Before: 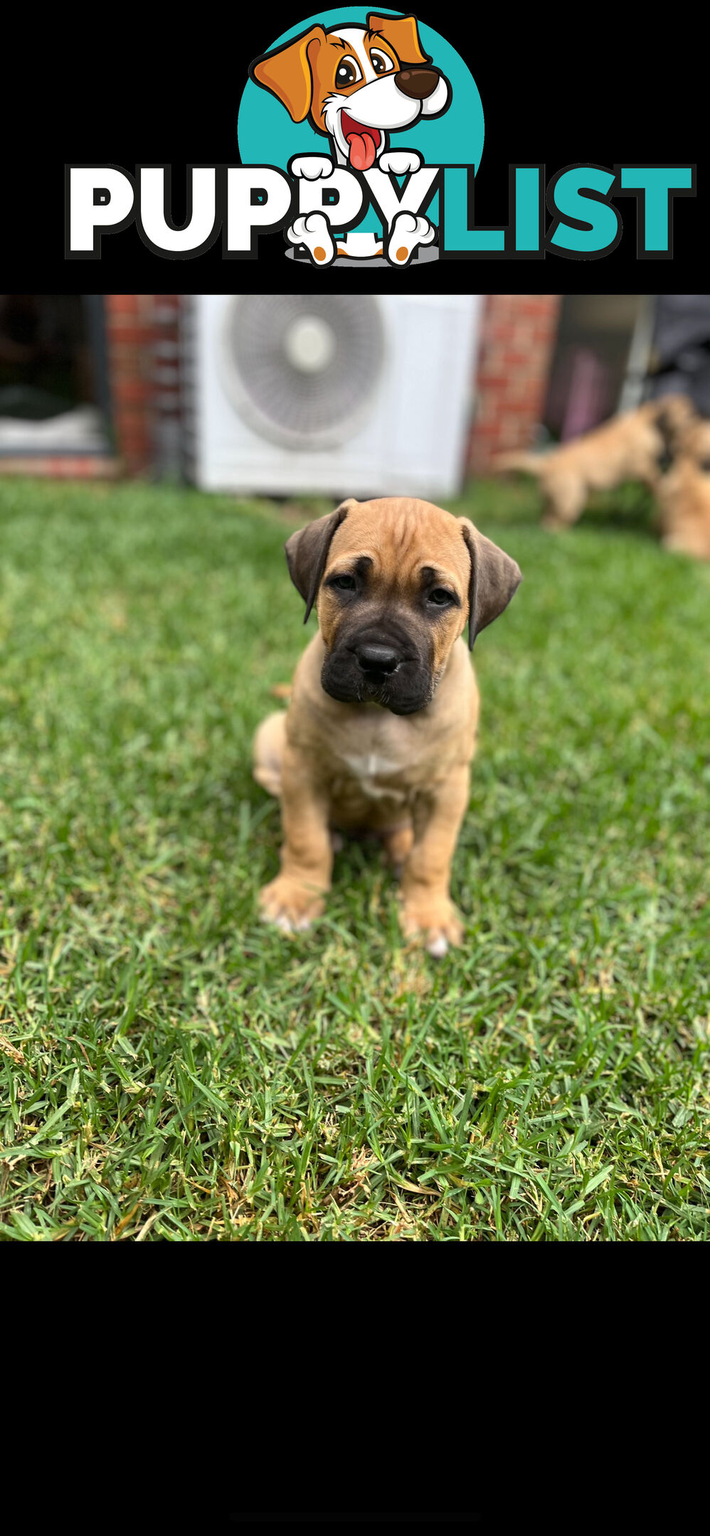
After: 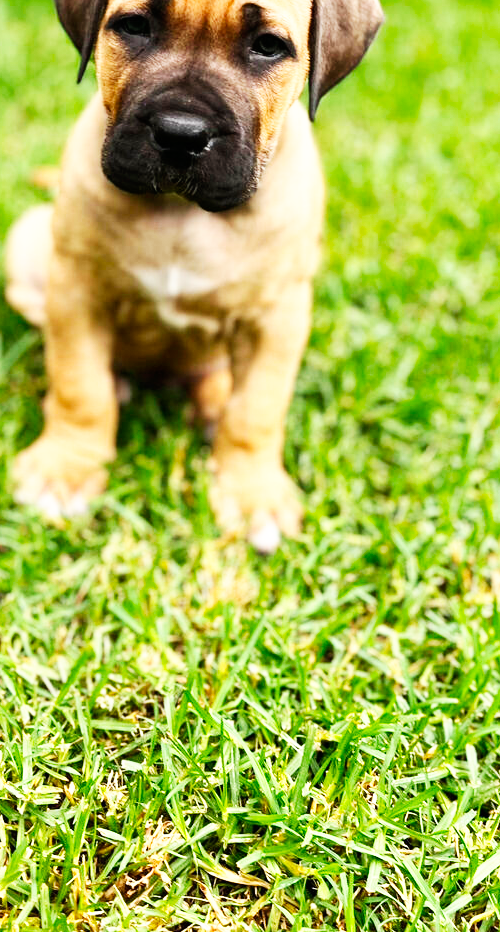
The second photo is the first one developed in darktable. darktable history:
crop: left 35.099%, top 36.778%, right 14.796%, bottom 20.047%
base curve: curves: ch0 [(0, 0) (0.007, 0.004) (0.027, 0.03) (0.046, 0.07) (0.207, 0.54) (0.442, 0.872) (0.673, 0.972) (1, 1)], preserve colors none
